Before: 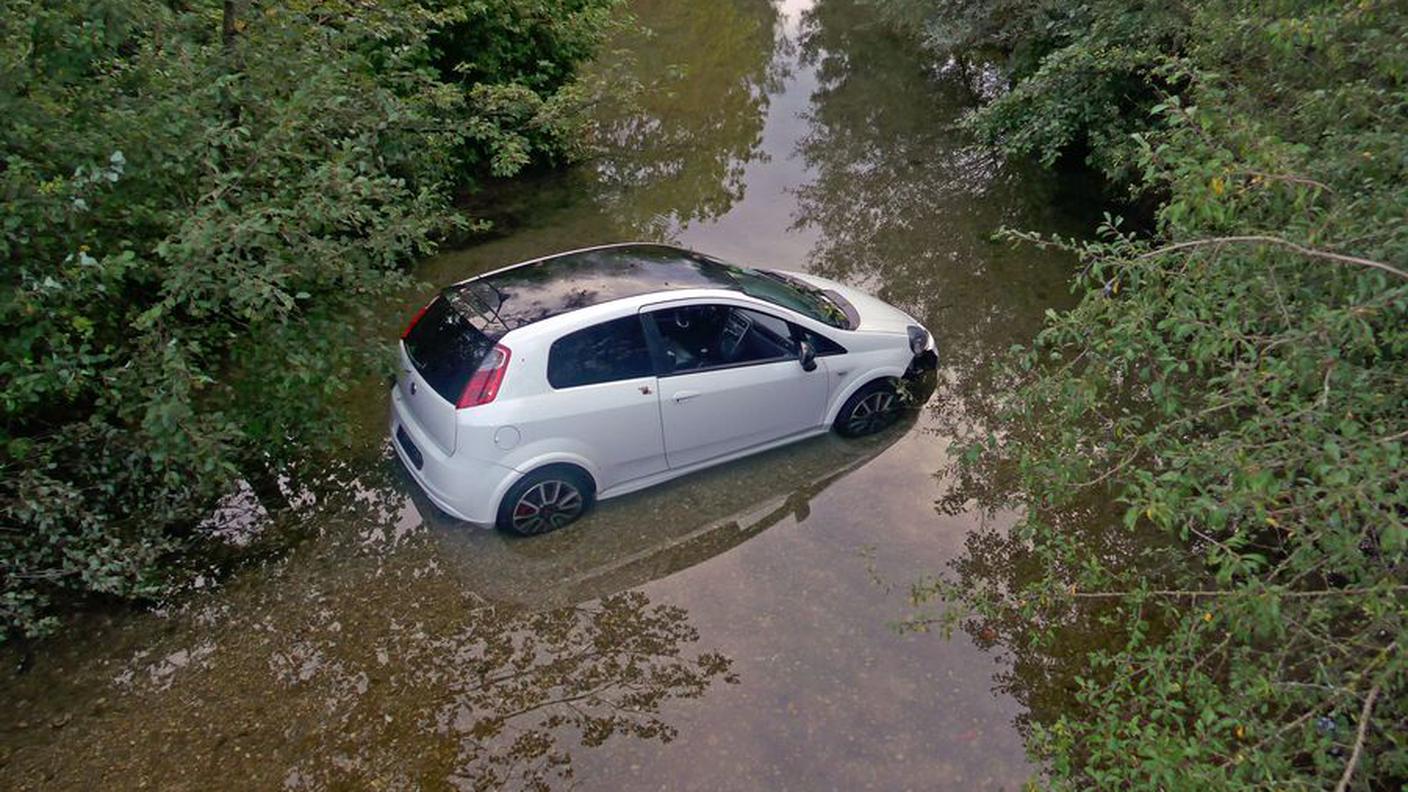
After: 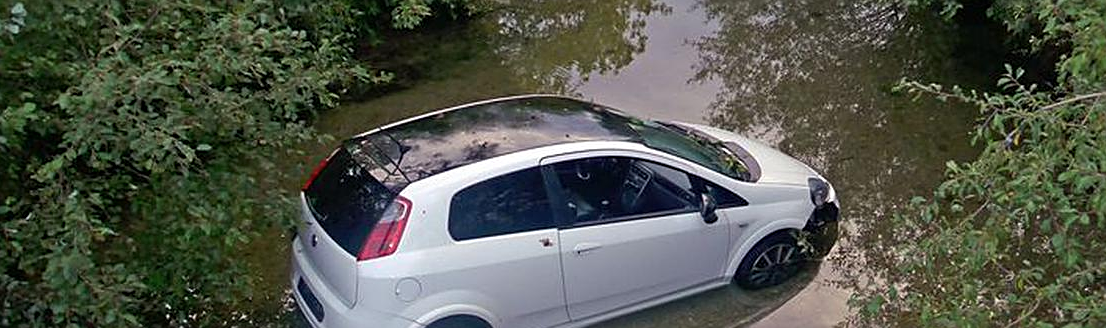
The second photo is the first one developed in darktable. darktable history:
sharpen: on, module defaults
crop: left 7.09%, top 18.771%, right 14.3%, bottom 39.735%
